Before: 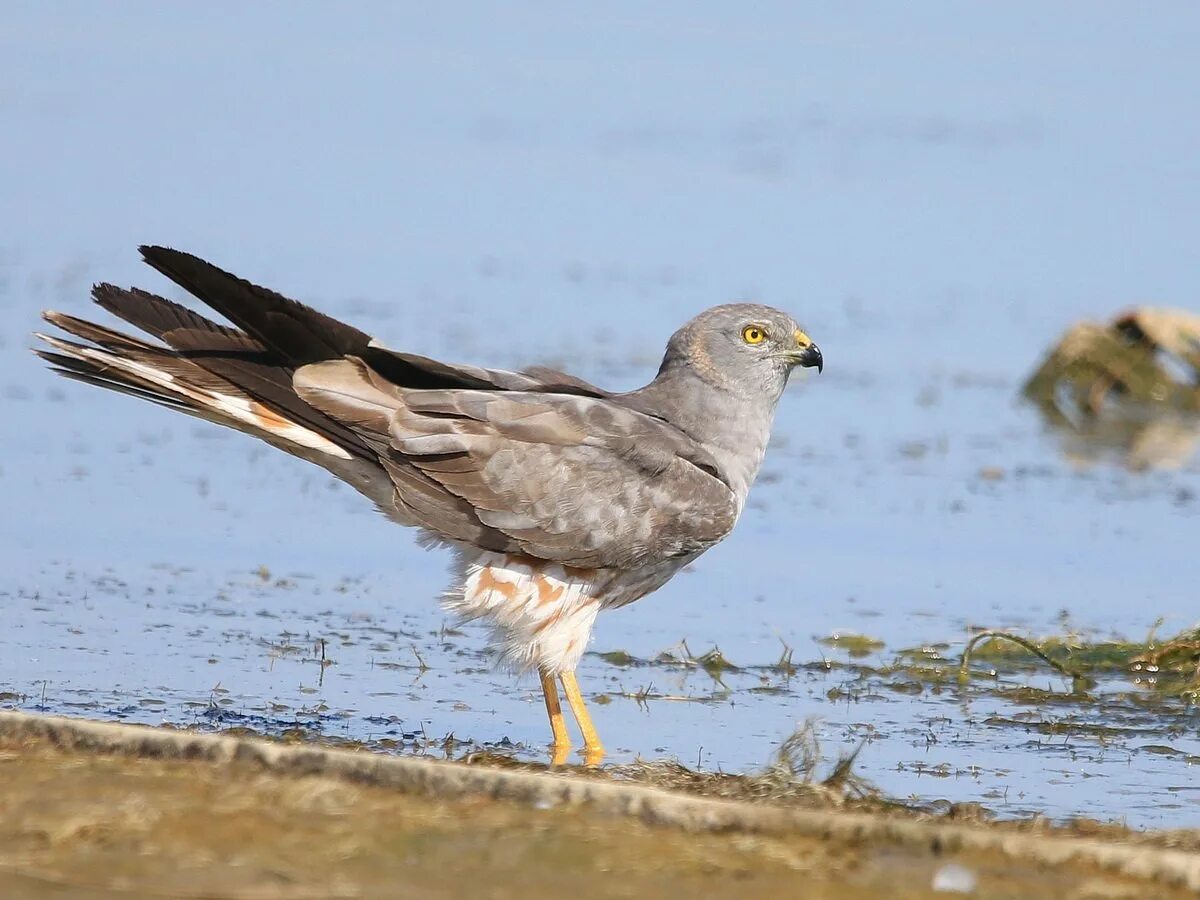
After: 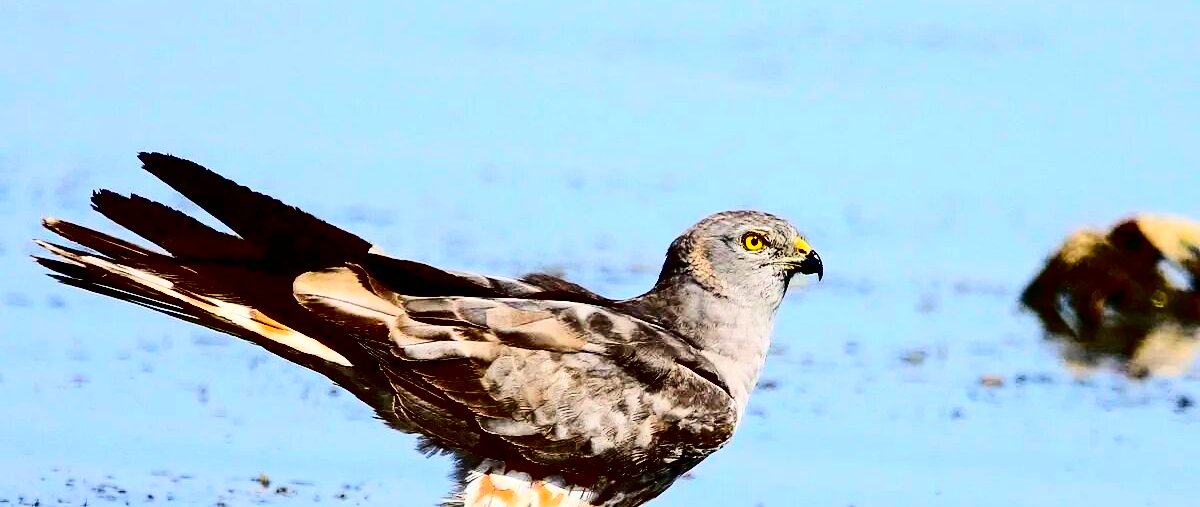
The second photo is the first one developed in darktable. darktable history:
crop and rotate: top 10.443%, bottom 33.168%
contrast brightness saturation: contrast 0.788, brightness -0.983, saturation 0.984
